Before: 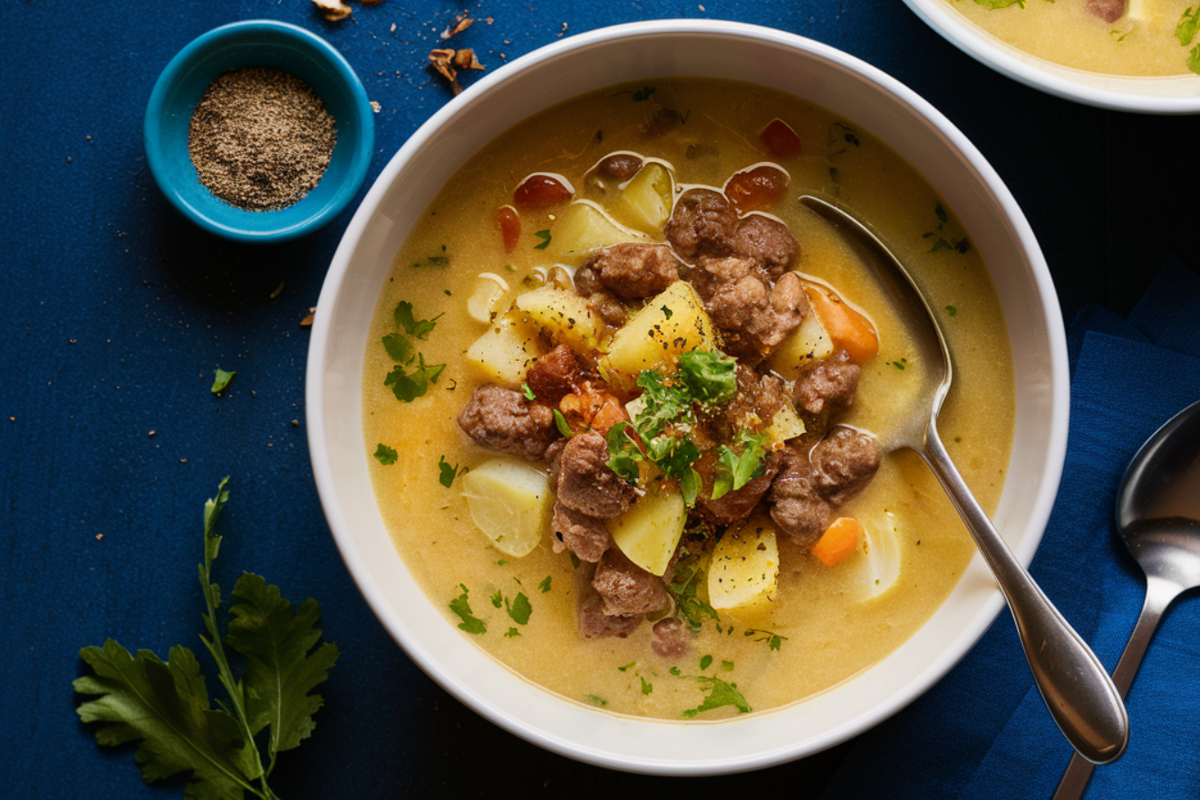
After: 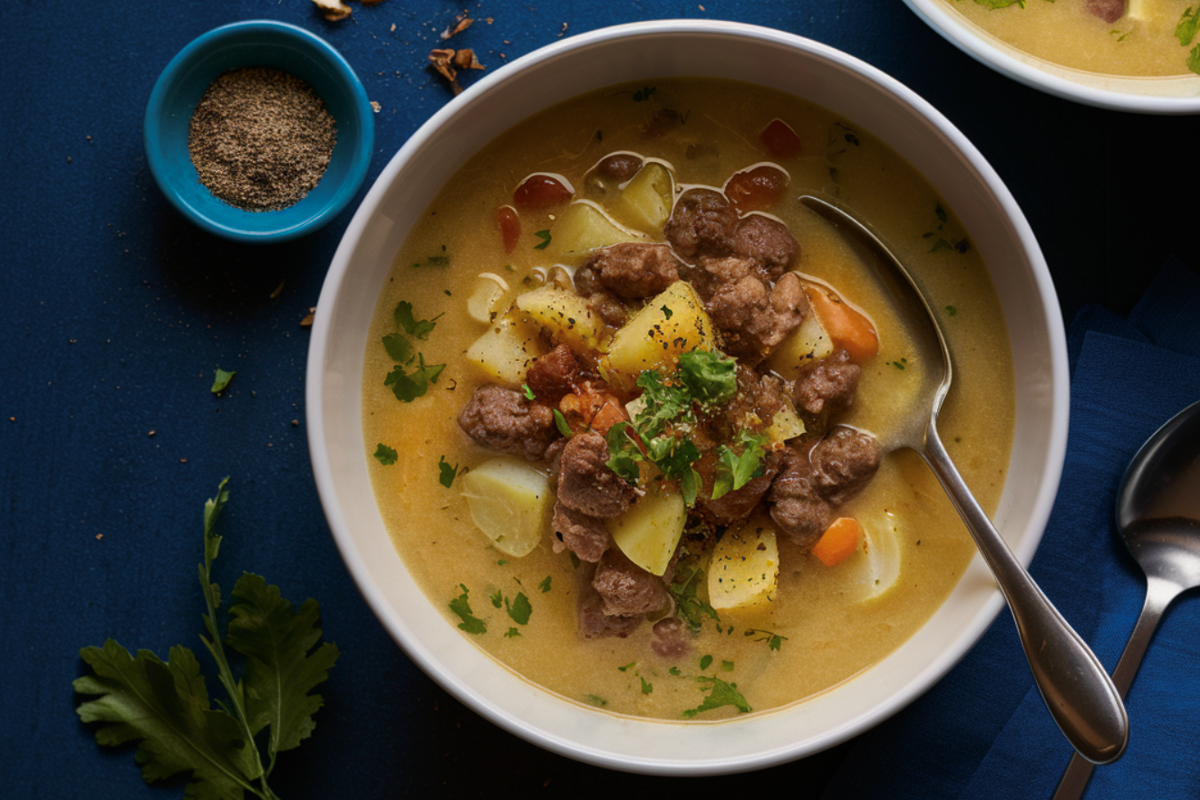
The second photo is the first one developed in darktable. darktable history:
tone curve: curves: ch0 [(0, 0) (0.797, 0.684) (1, 1)], preserve colors none
